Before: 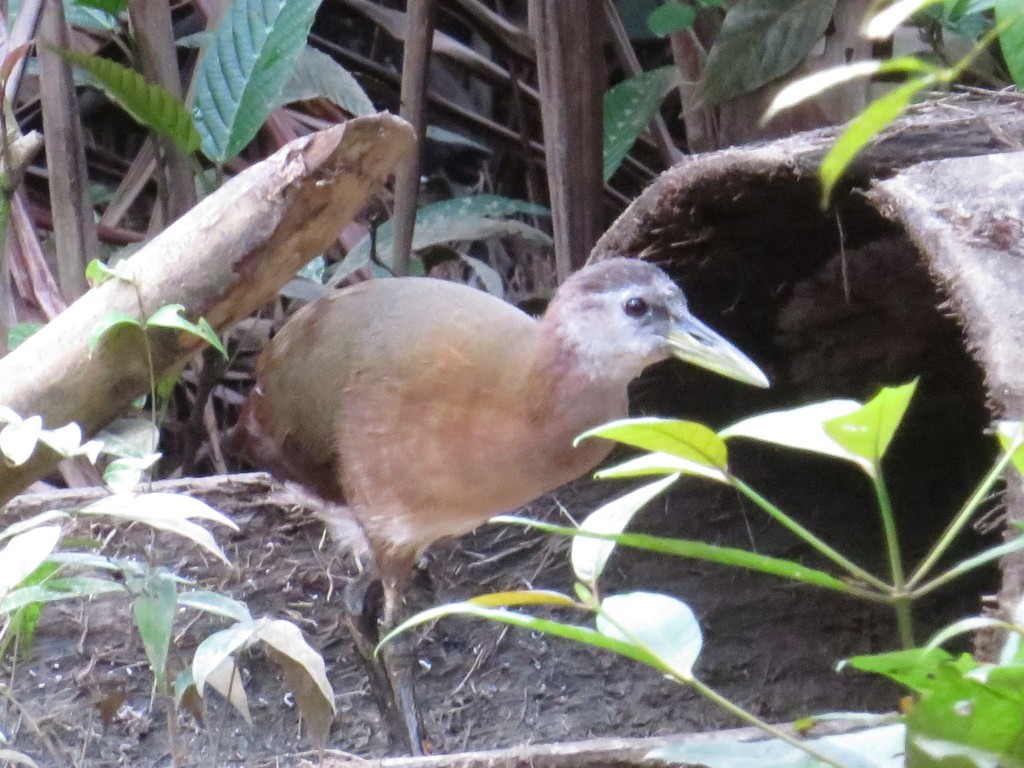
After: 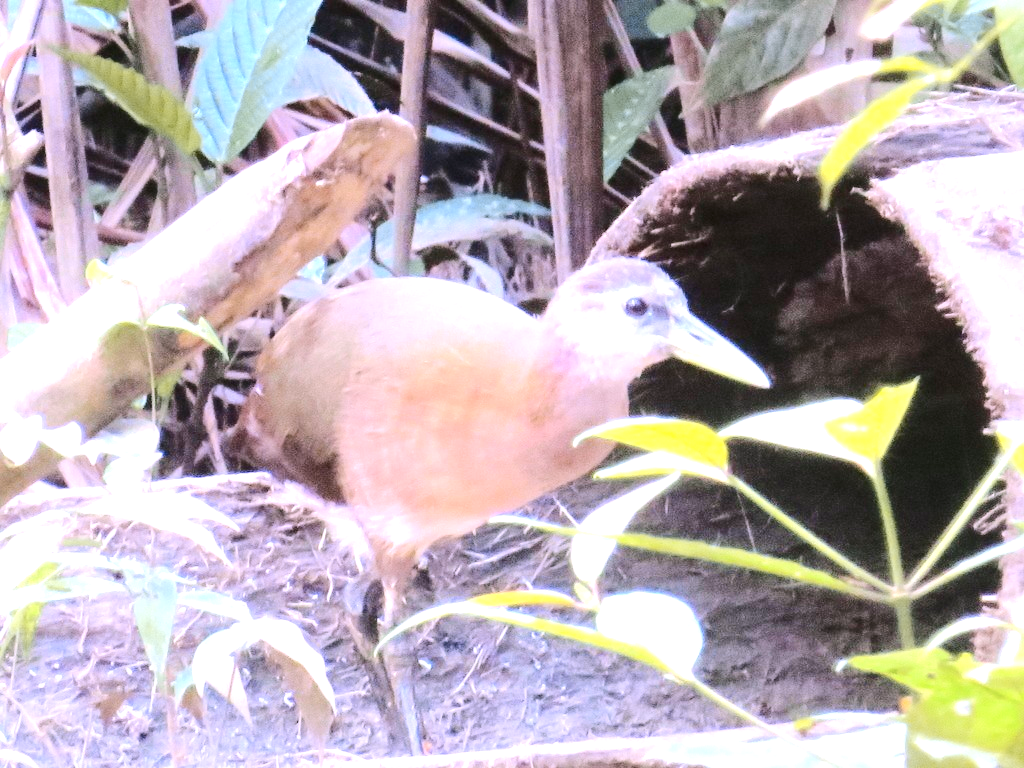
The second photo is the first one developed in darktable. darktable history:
exposure: black level correction 0, exposure 1 EV, compensate highlight preservation false
tone curve: curves: ch0 [(0, 0) (0.21, 0.21) (0.43, 0.586) (0.65, 0.793) (1, 1)]; ch1 [(0, 0) (0.382, 0.447) (0.492, 0.484) (0.544, 0.547) (0.583, 0.578) (0.599, 0.595) (0.67, 0.673) (1, 1)]; ch2 [(0, 0) (0.411, 0.382) (0.492, 0.5) (0.531, 0.534) (0.56, 0.573) (0.599, 0.602) (0.696, 0.693) (1, 1)], color space Lab, independent channels, preserve colors none
white balance: red 1.066, blue 1.119
